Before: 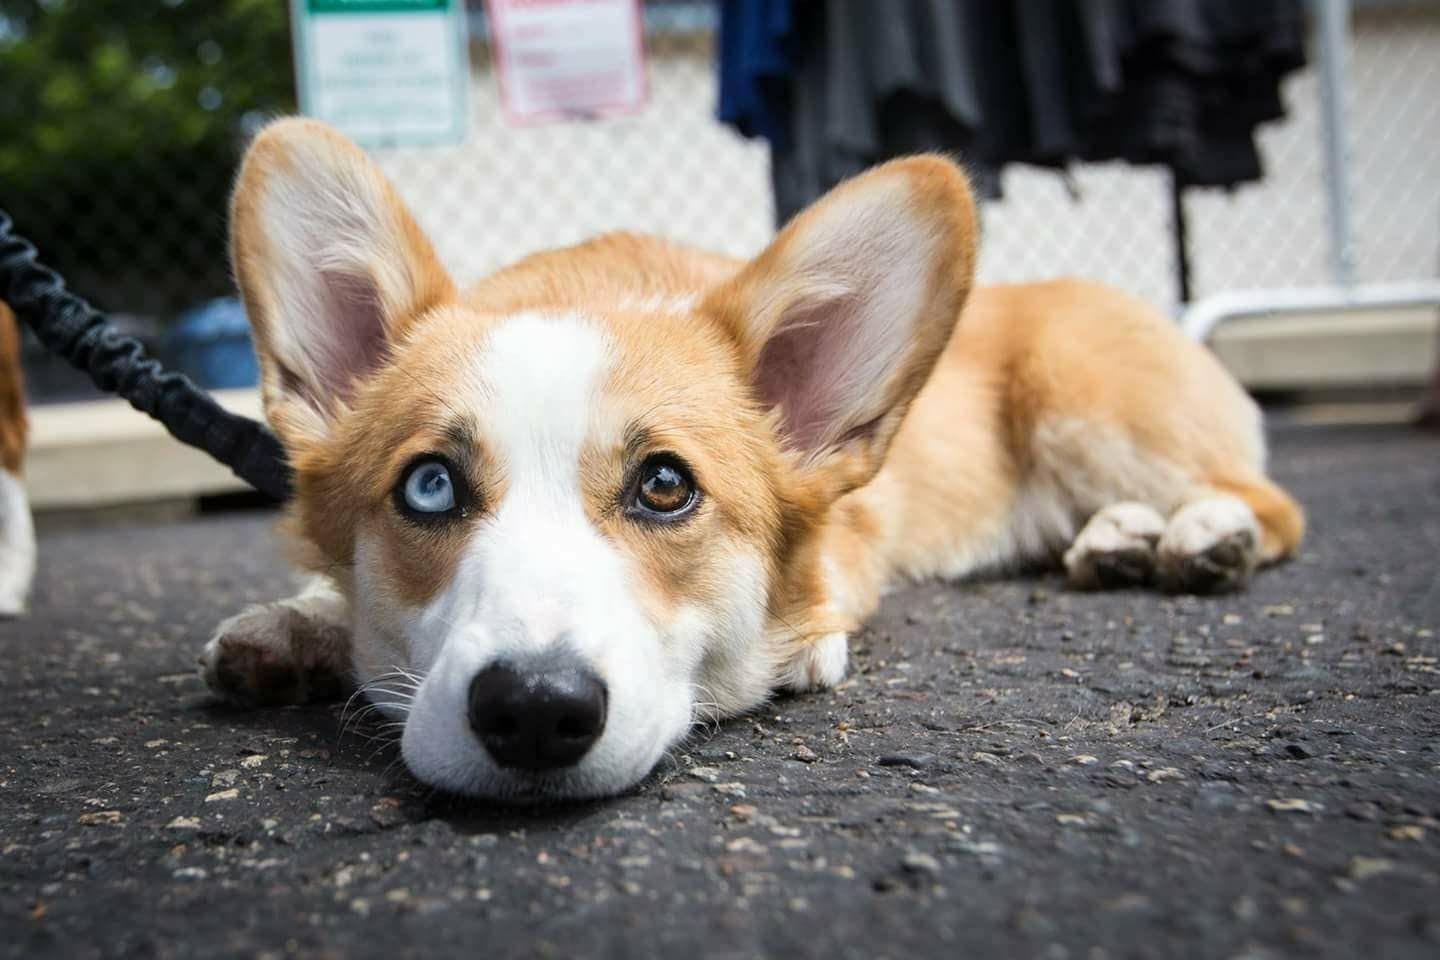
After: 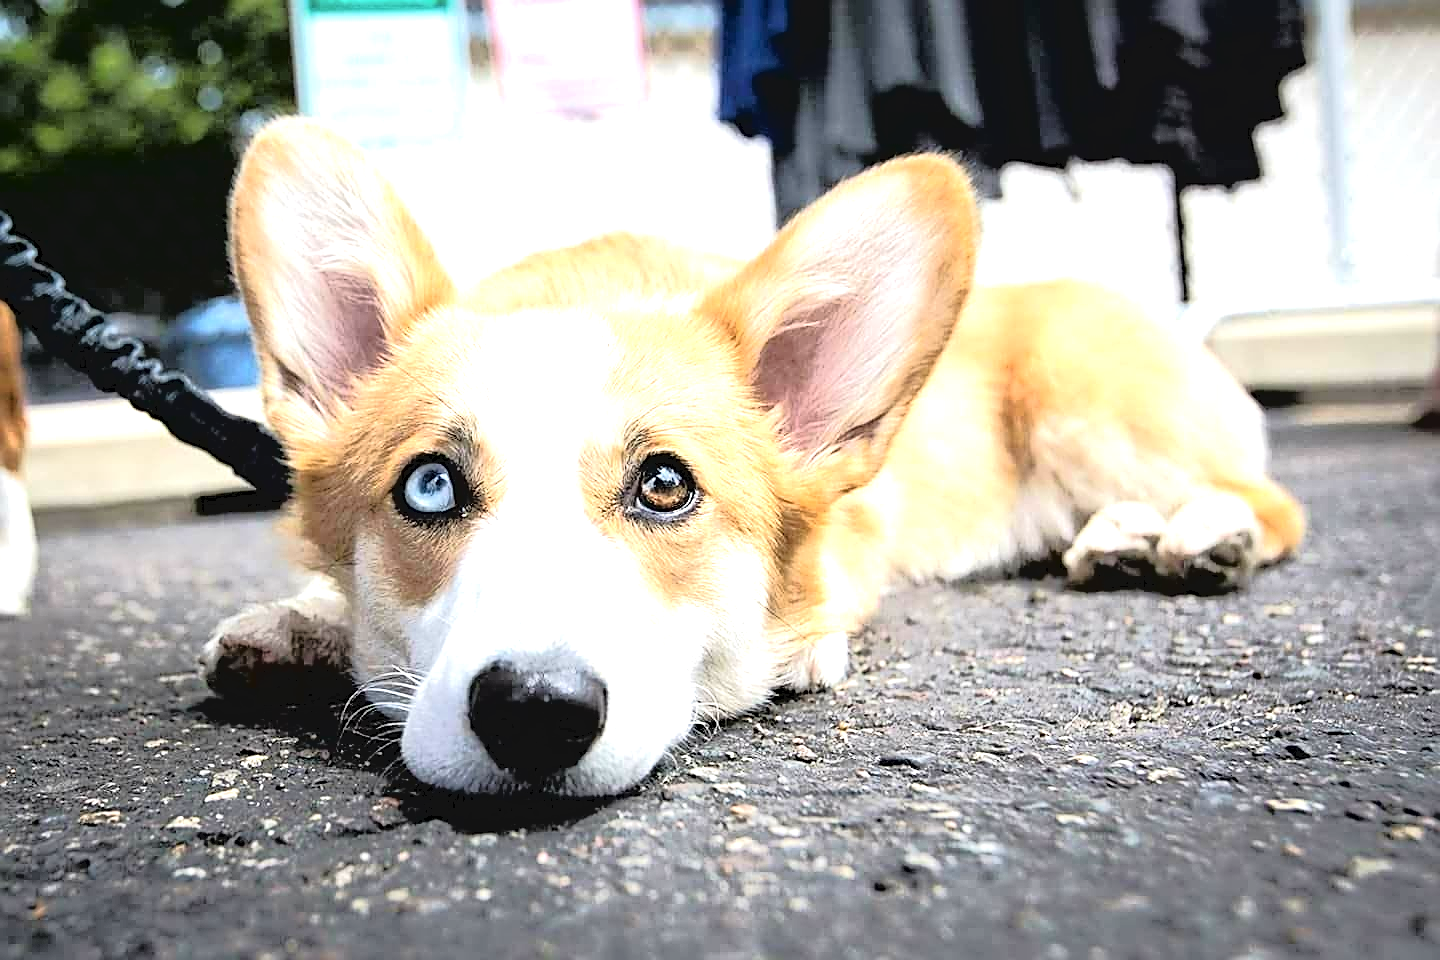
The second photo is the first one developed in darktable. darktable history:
exposure: black level correction 0, exposure 1.096 EV, compensate exposure bias true, compensate highlight preservation false
tone equalizer: -8 EV -1.86 EV, -7 EV -1.13 EV, -6 EV -1.58 EV, edges refinement/feathering 500, mask exposure compensation -1.57 EV, preserve details no
sharpen: amount 0.896
tone curve: curves: ch0 [(0, 0) (0.003, 0.059) (0.011, 0.059) (0.025, 0.057) (0.044, 0.055) (0.069, 0.057) (0.1, 0.083) (0.136, 0.128) (0.177, 0.185) (0.224, 0.242) (0.277, 0.308) (0.335, 0.383) (0.399, 0.468) (0.468, 0.547) (0.543, 0.632) (0.623, 0.71) (0.709, 0.801) (0.801, 0.859) (0.898, 0.922) (1, 1)], color space Lab, independent channels, preserve colors none
